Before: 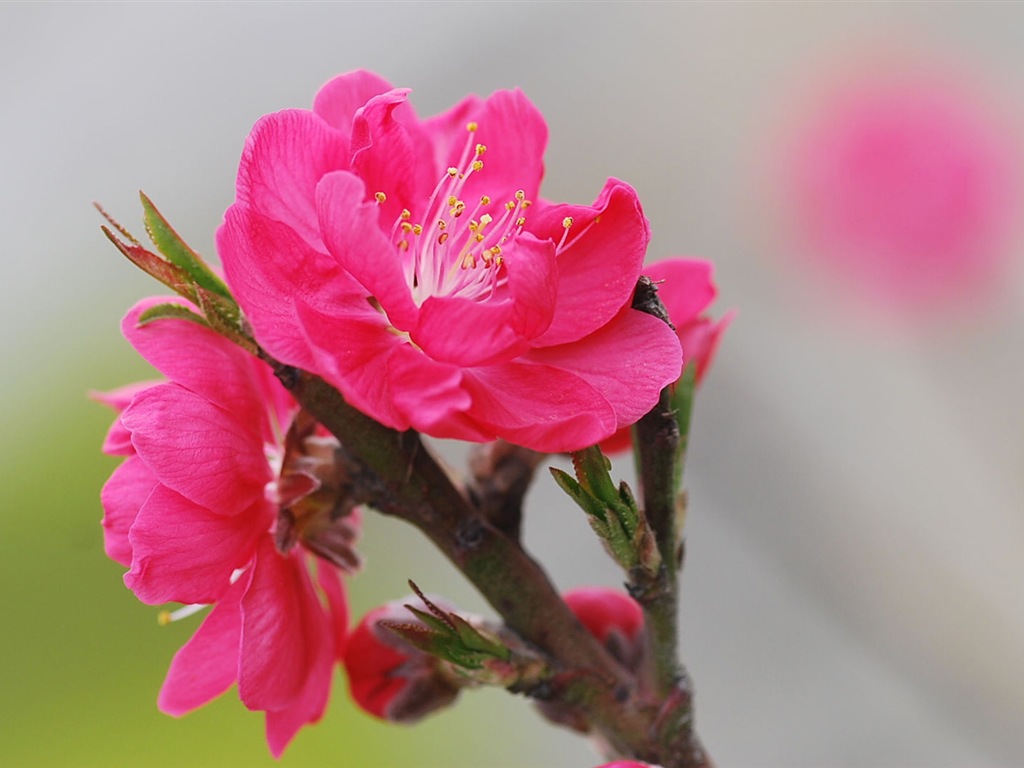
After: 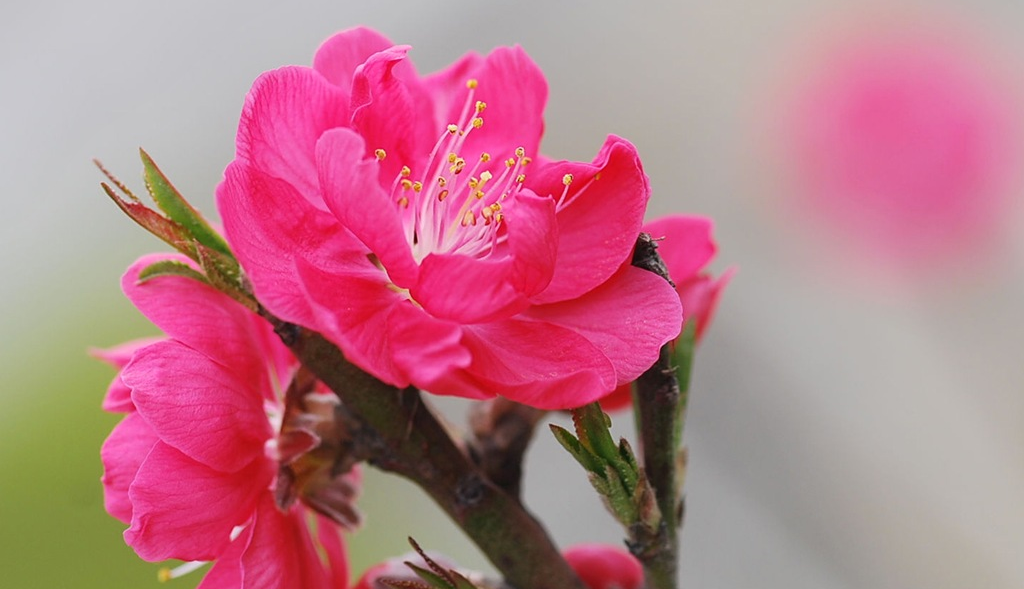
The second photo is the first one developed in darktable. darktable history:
crop: top 5.667%, bottom 17.637%
tone equalizer: on, module defaults
white balance: emerald 1
